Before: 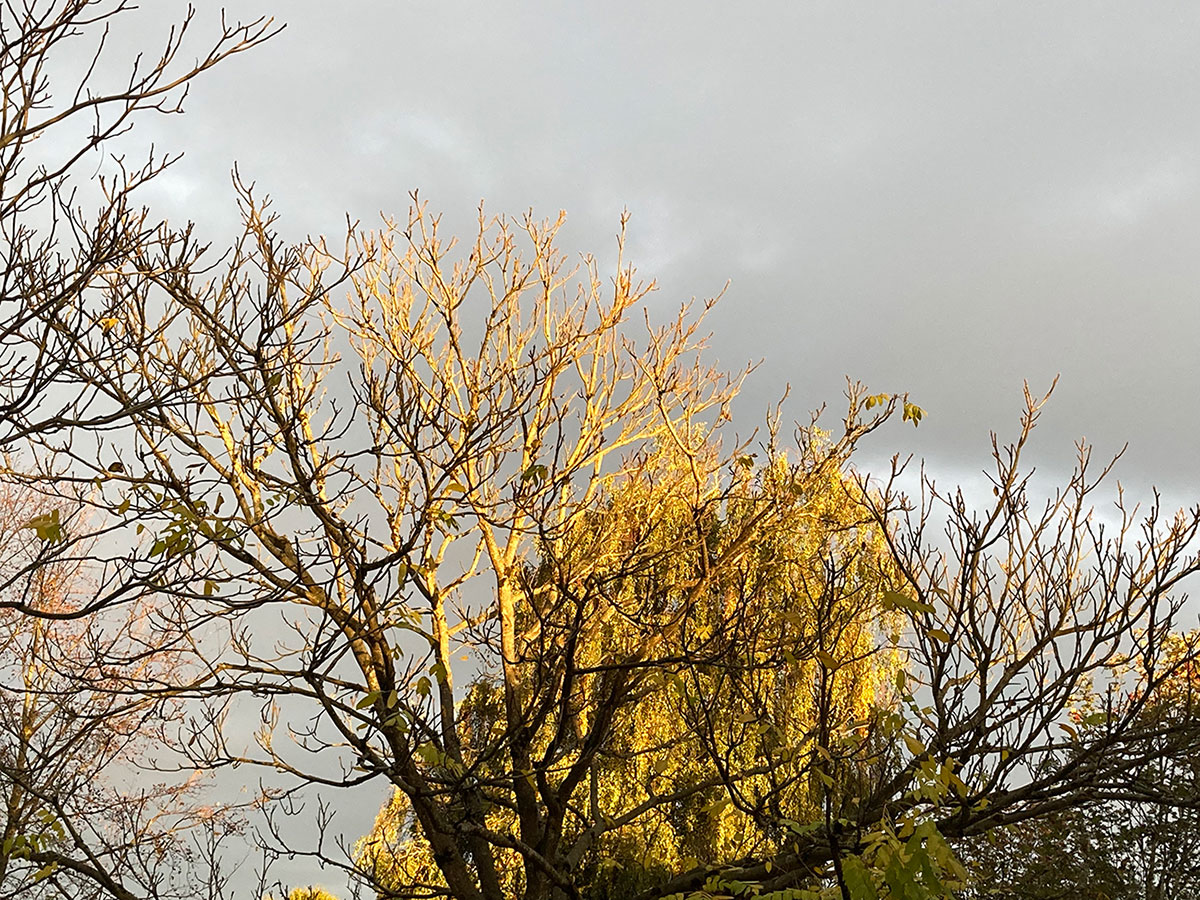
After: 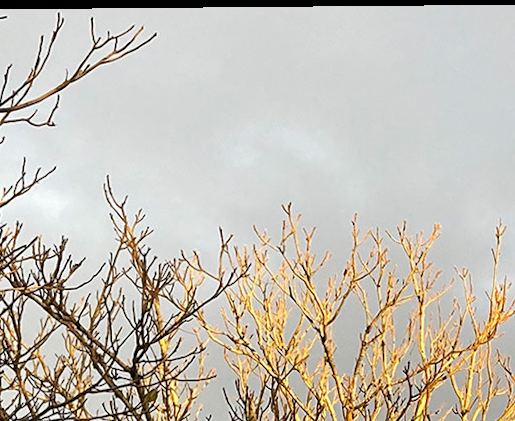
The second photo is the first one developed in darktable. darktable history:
crop and rotate: left 10.817%, top 0.062%, right 47.194%, bottom 53.626%
rotate and perspective: lens shift (vertical) 0.048, lens shift (horizontal) -0.024, automatic cropping off
